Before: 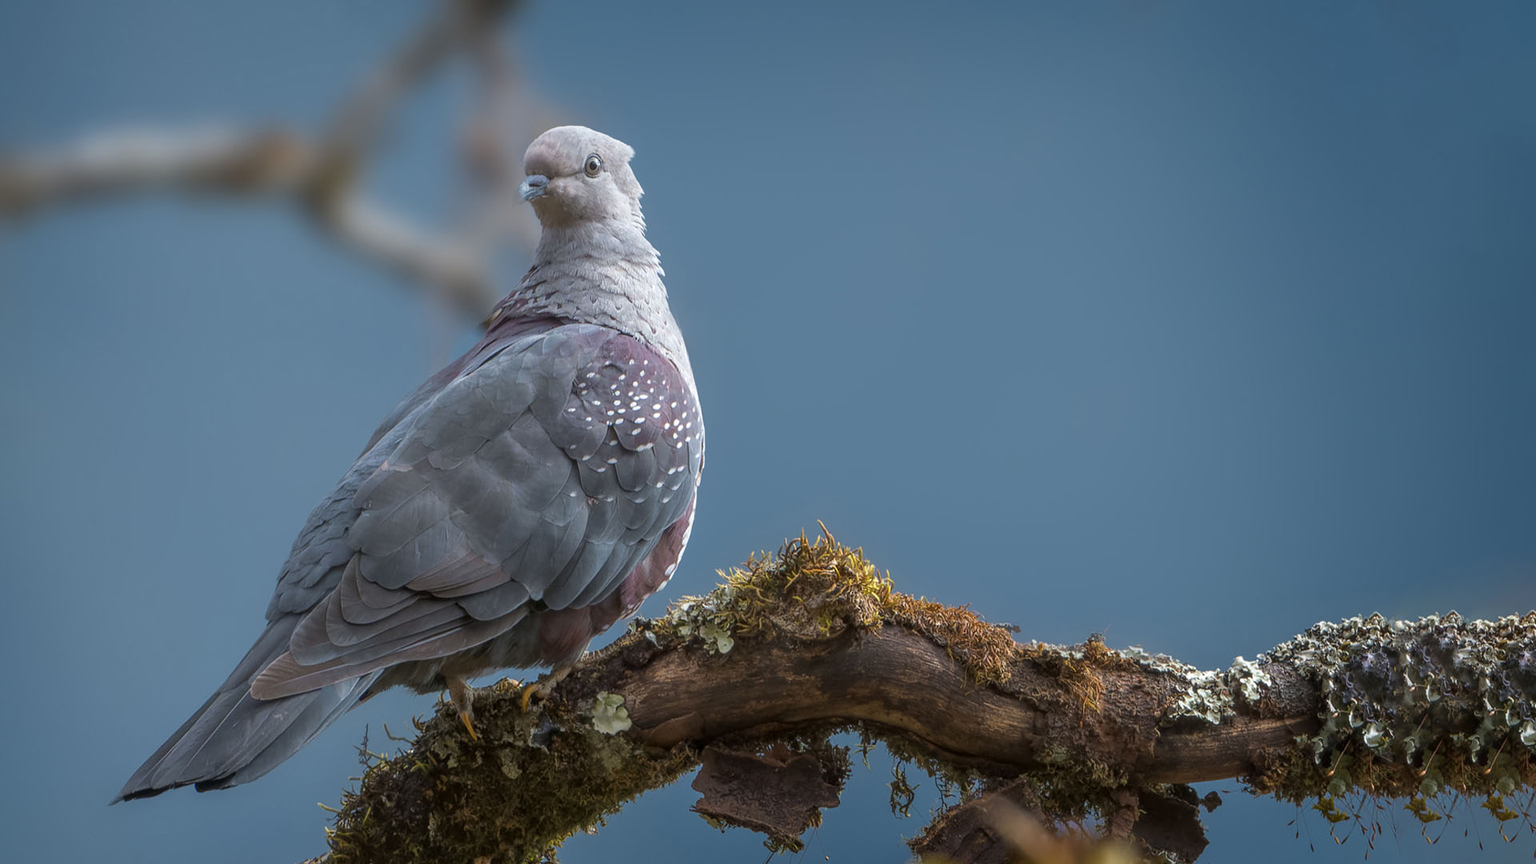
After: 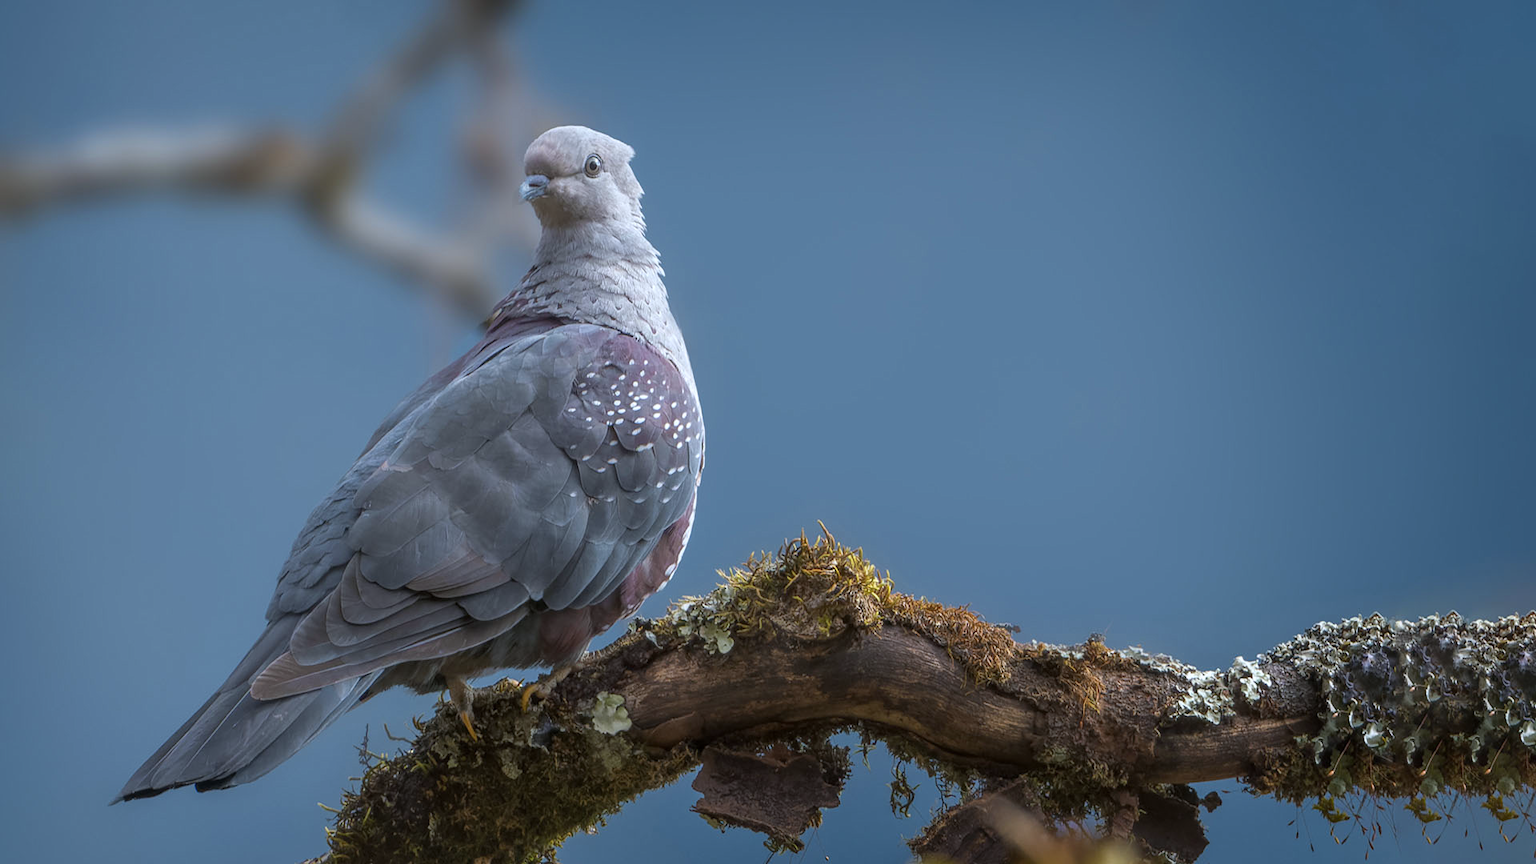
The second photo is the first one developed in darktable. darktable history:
white balance: red 0.967, blue 1.049
shadows and highlights: shadows 62.66, white point adjustment 0.37, highlights -34.44, compress 83.82%
